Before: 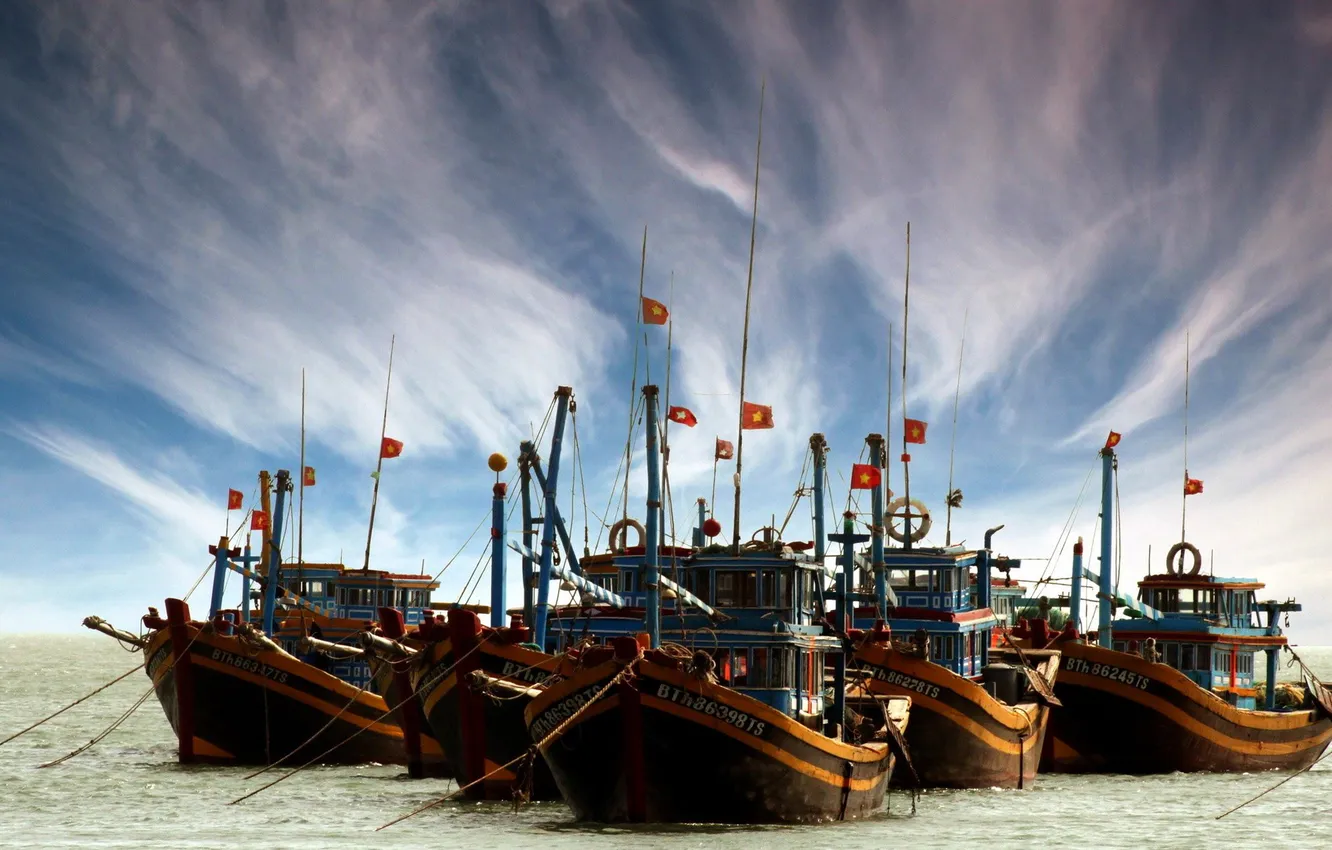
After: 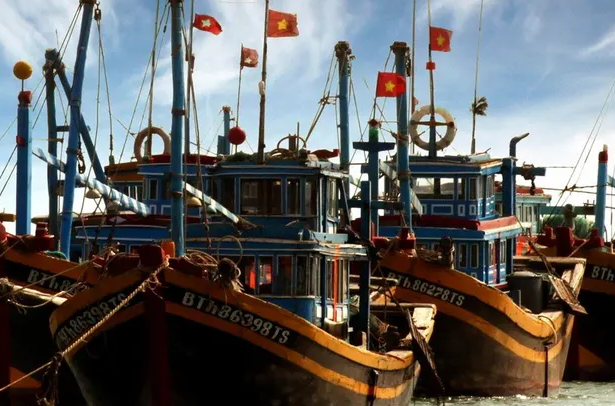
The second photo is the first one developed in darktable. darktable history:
crop: left 35.715%, top 46.161%, right 18.101%, bottom 5.997%
